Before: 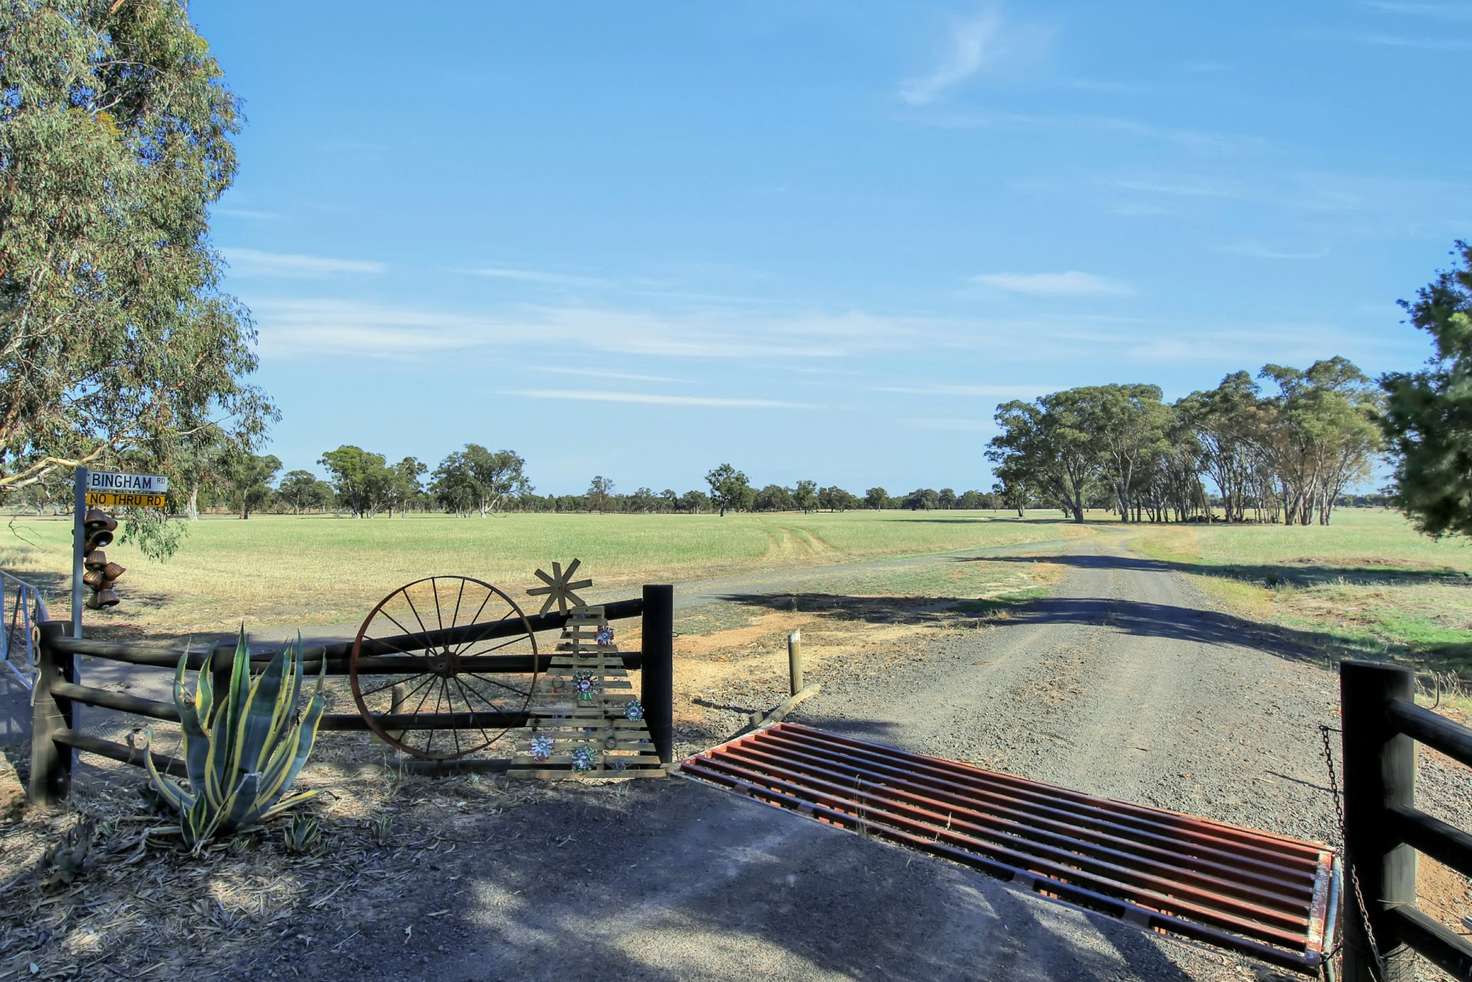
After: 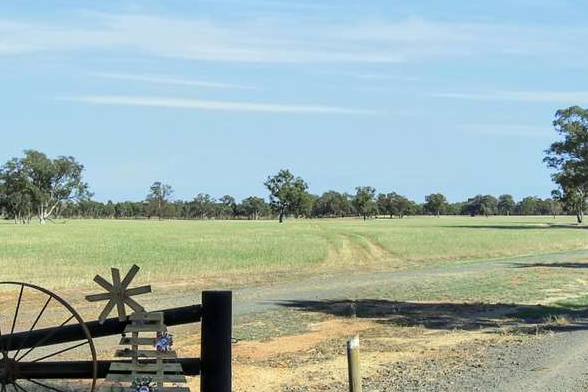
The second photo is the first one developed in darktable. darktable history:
crop: left 30%, top 30%, right 30%, bottom 30%
tone equalizer: on, module defaults
